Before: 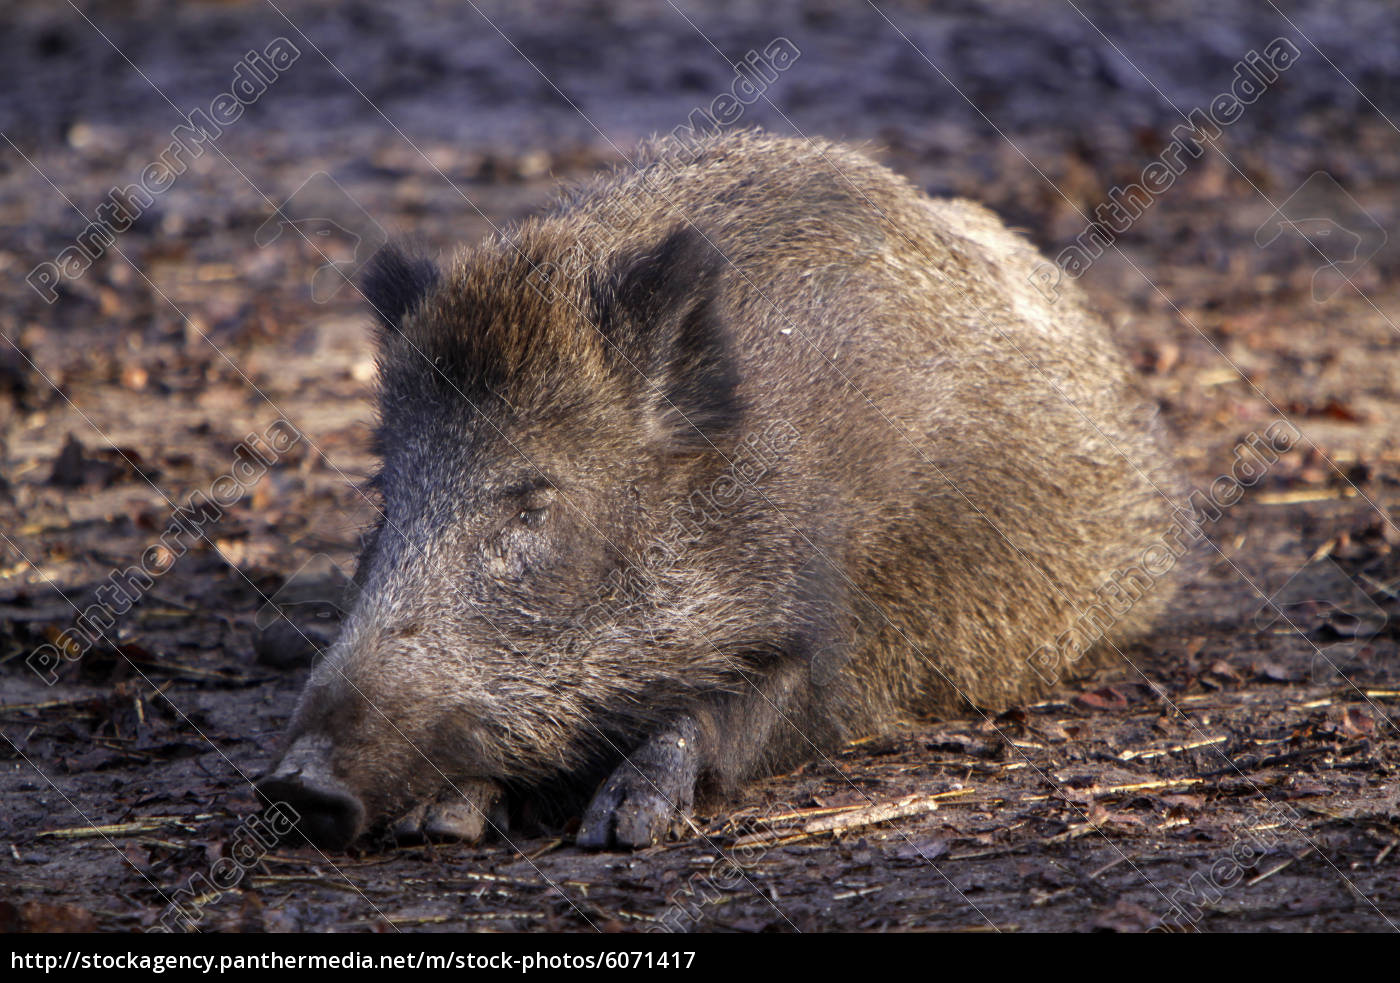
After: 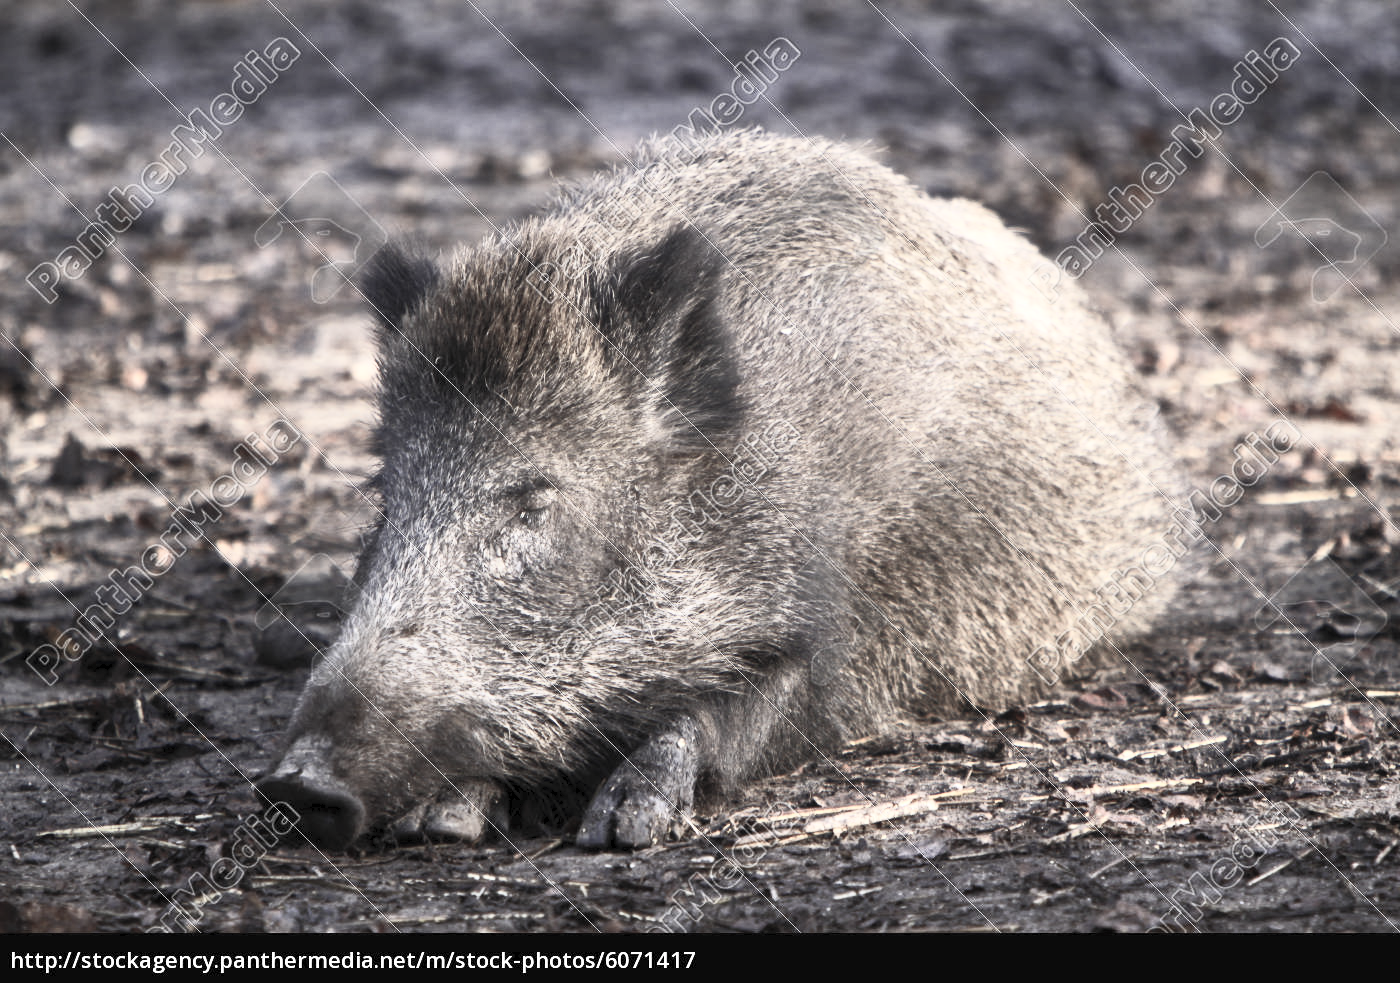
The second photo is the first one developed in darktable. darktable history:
contrast brightness saturation: contrast 0.43, brightness 0.56, saturation -0.19
color balance rgb: linear chroma grading › global chroma -16.06%, perceptual saturation grading › global saturation -32.85%, global vibrance -23.56%
